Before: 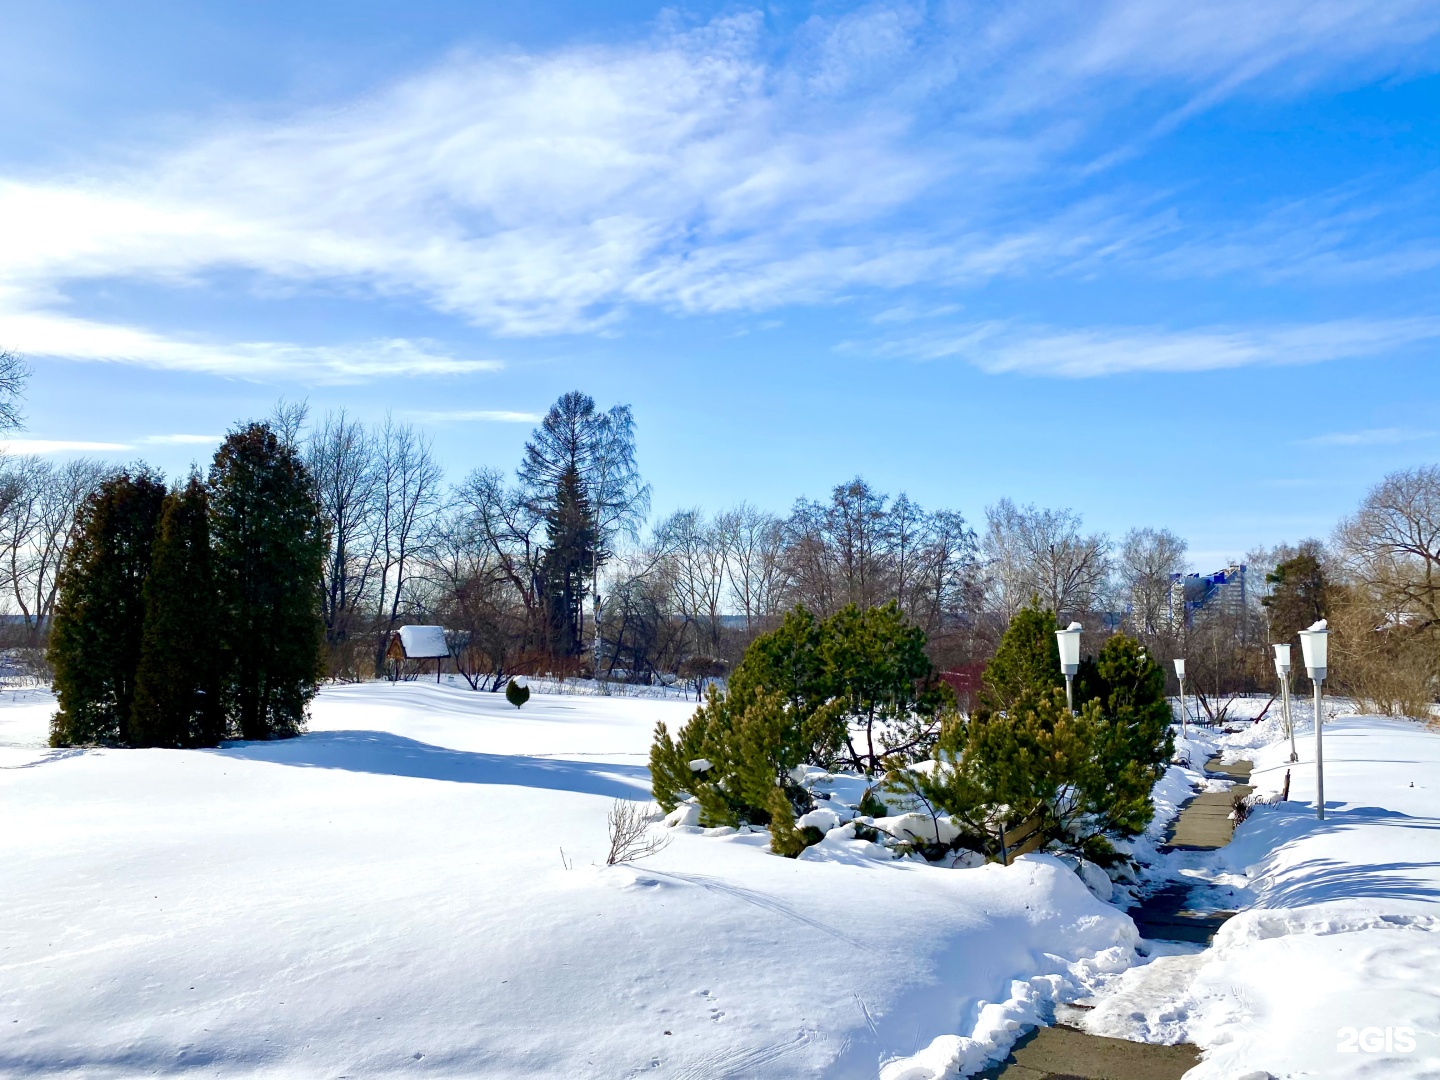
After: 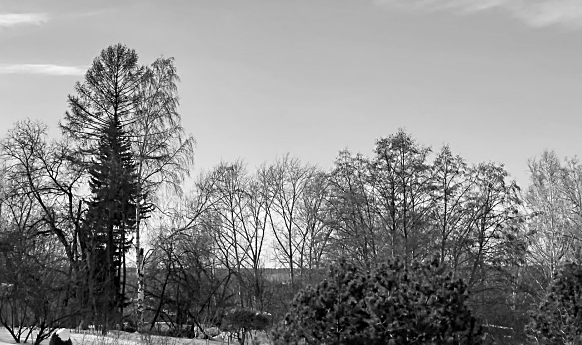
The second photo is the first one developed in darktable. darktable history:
monochrome: a -35.87, b 49.73, size 1.7
sharpen: on, module defaults
crop: left 31.751%, top 32.172%, right 27.8%, bottom 35.83%
